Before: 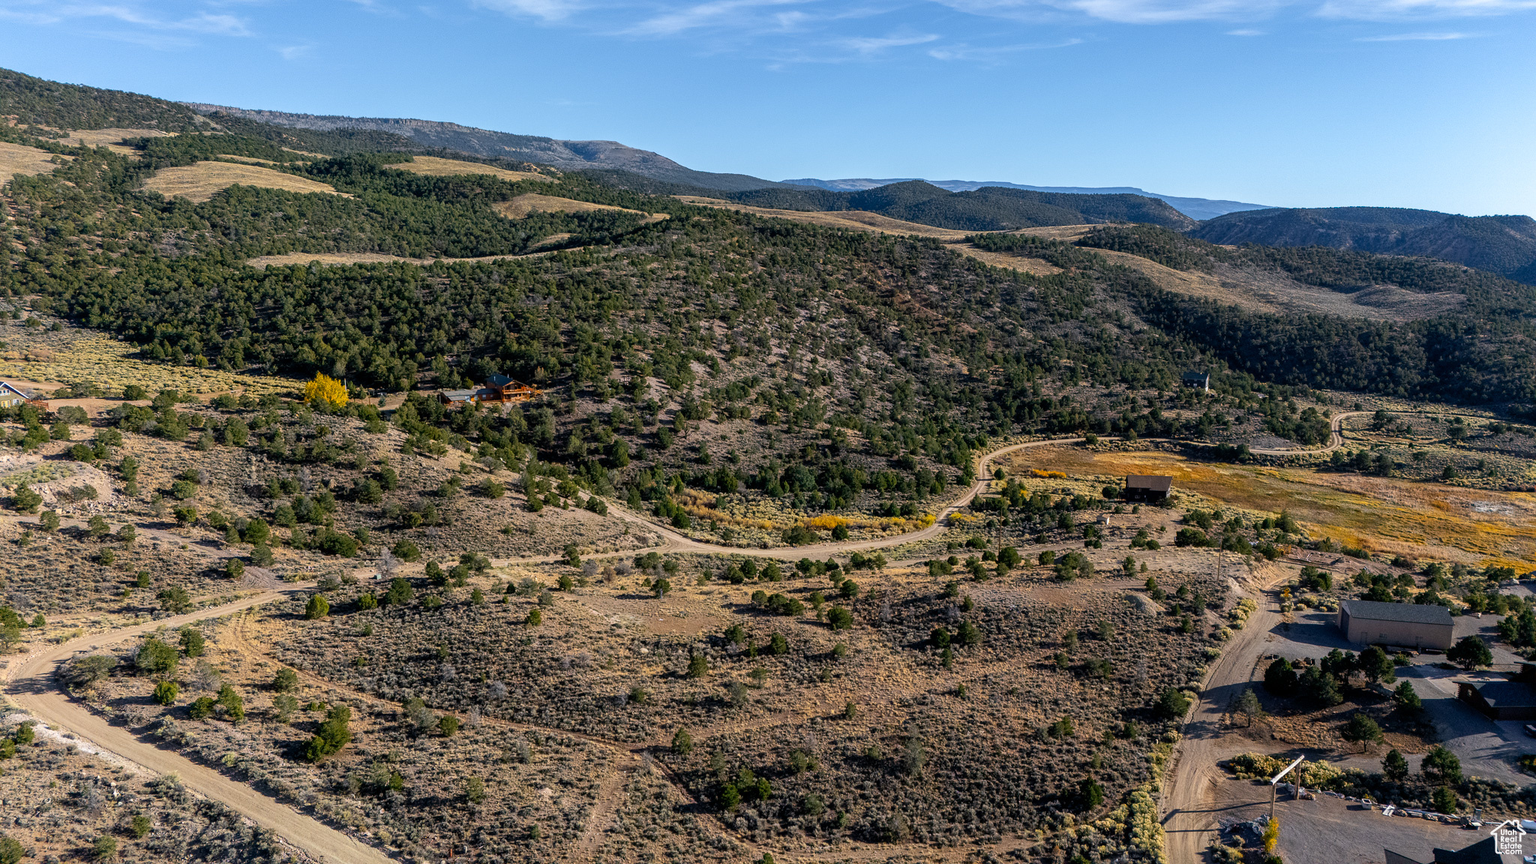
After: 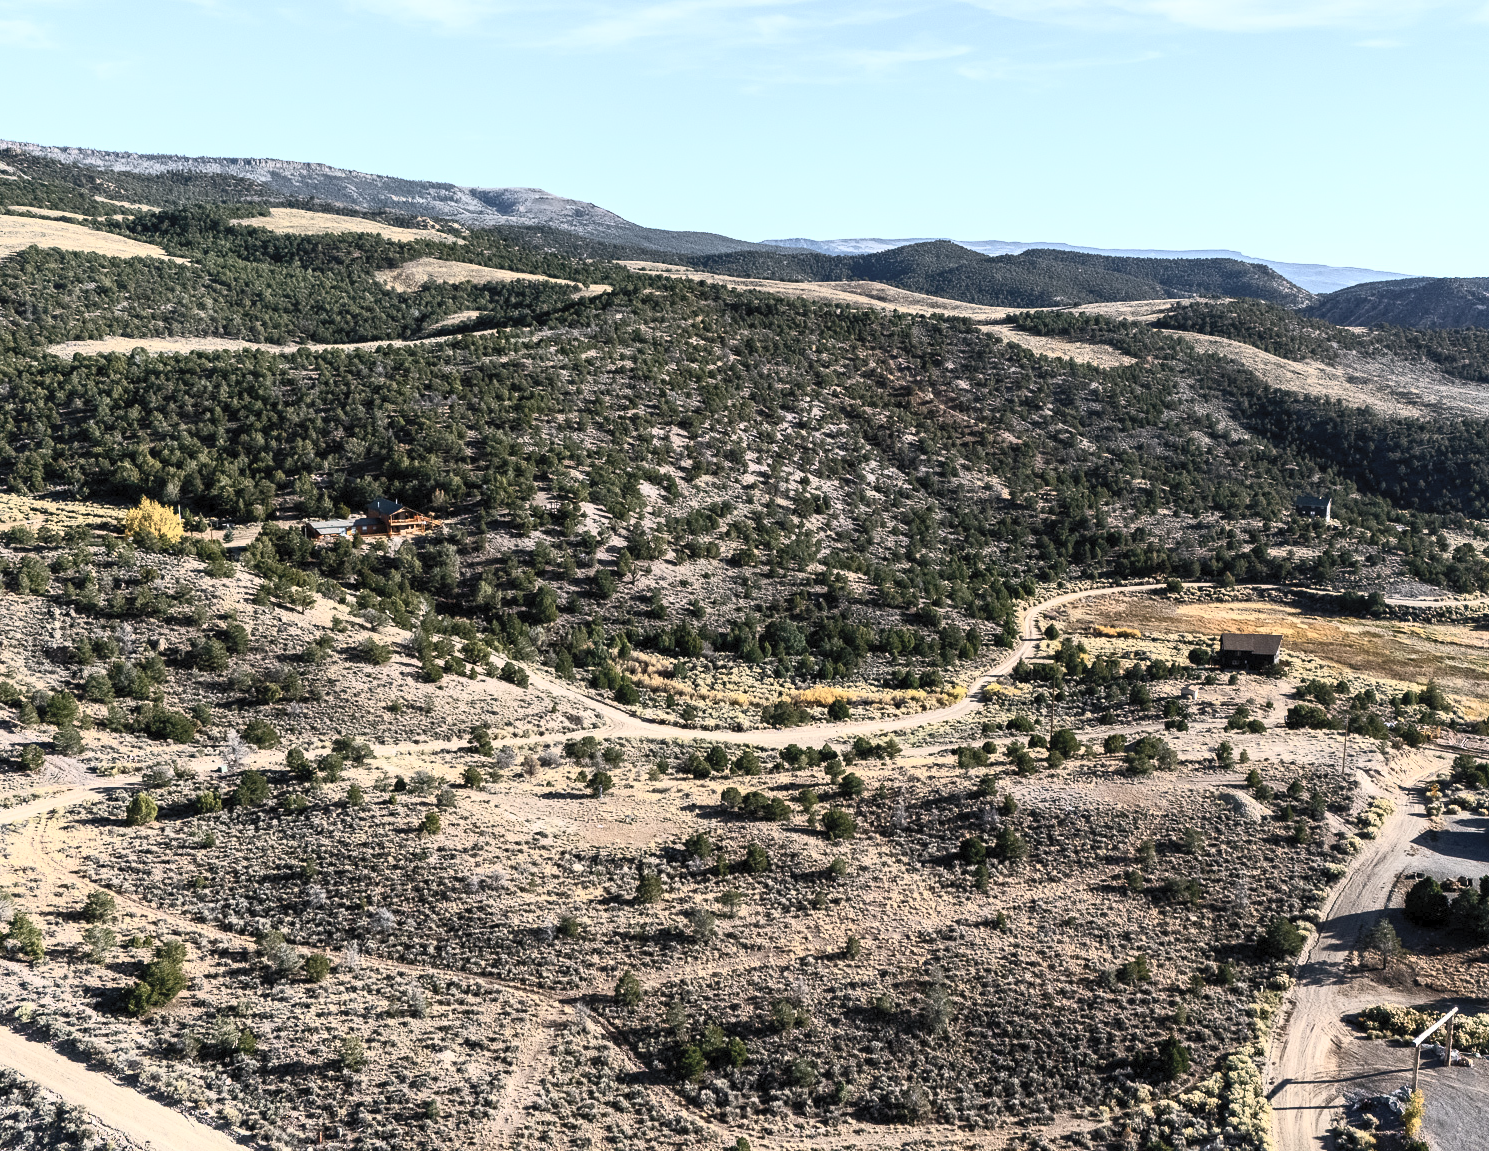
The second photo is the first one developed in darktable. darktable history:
crop: left 13.752%, top 0%, right 13.514%
contrast brightness saturation: contrast 0.58, brightness 0.574, saturation -0.338
